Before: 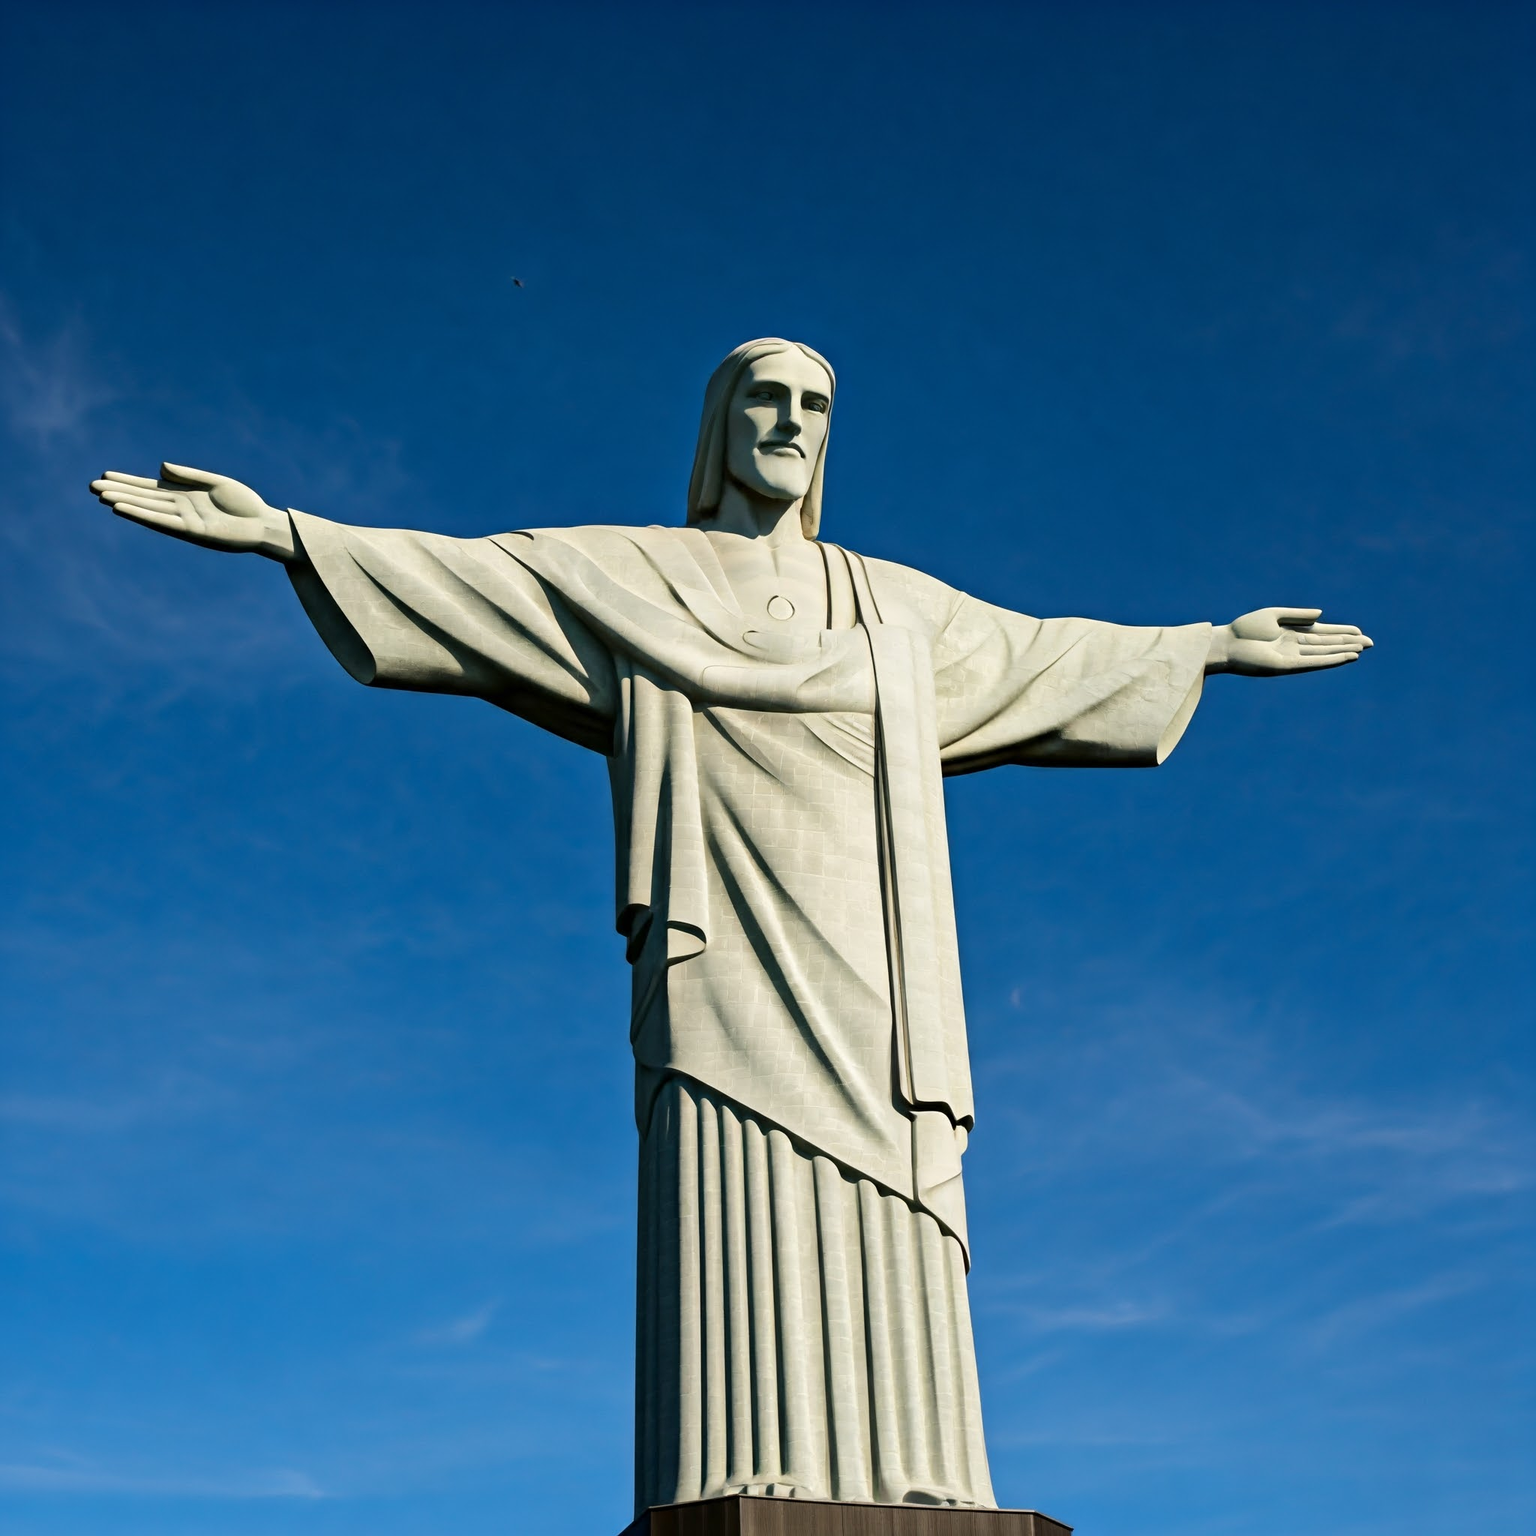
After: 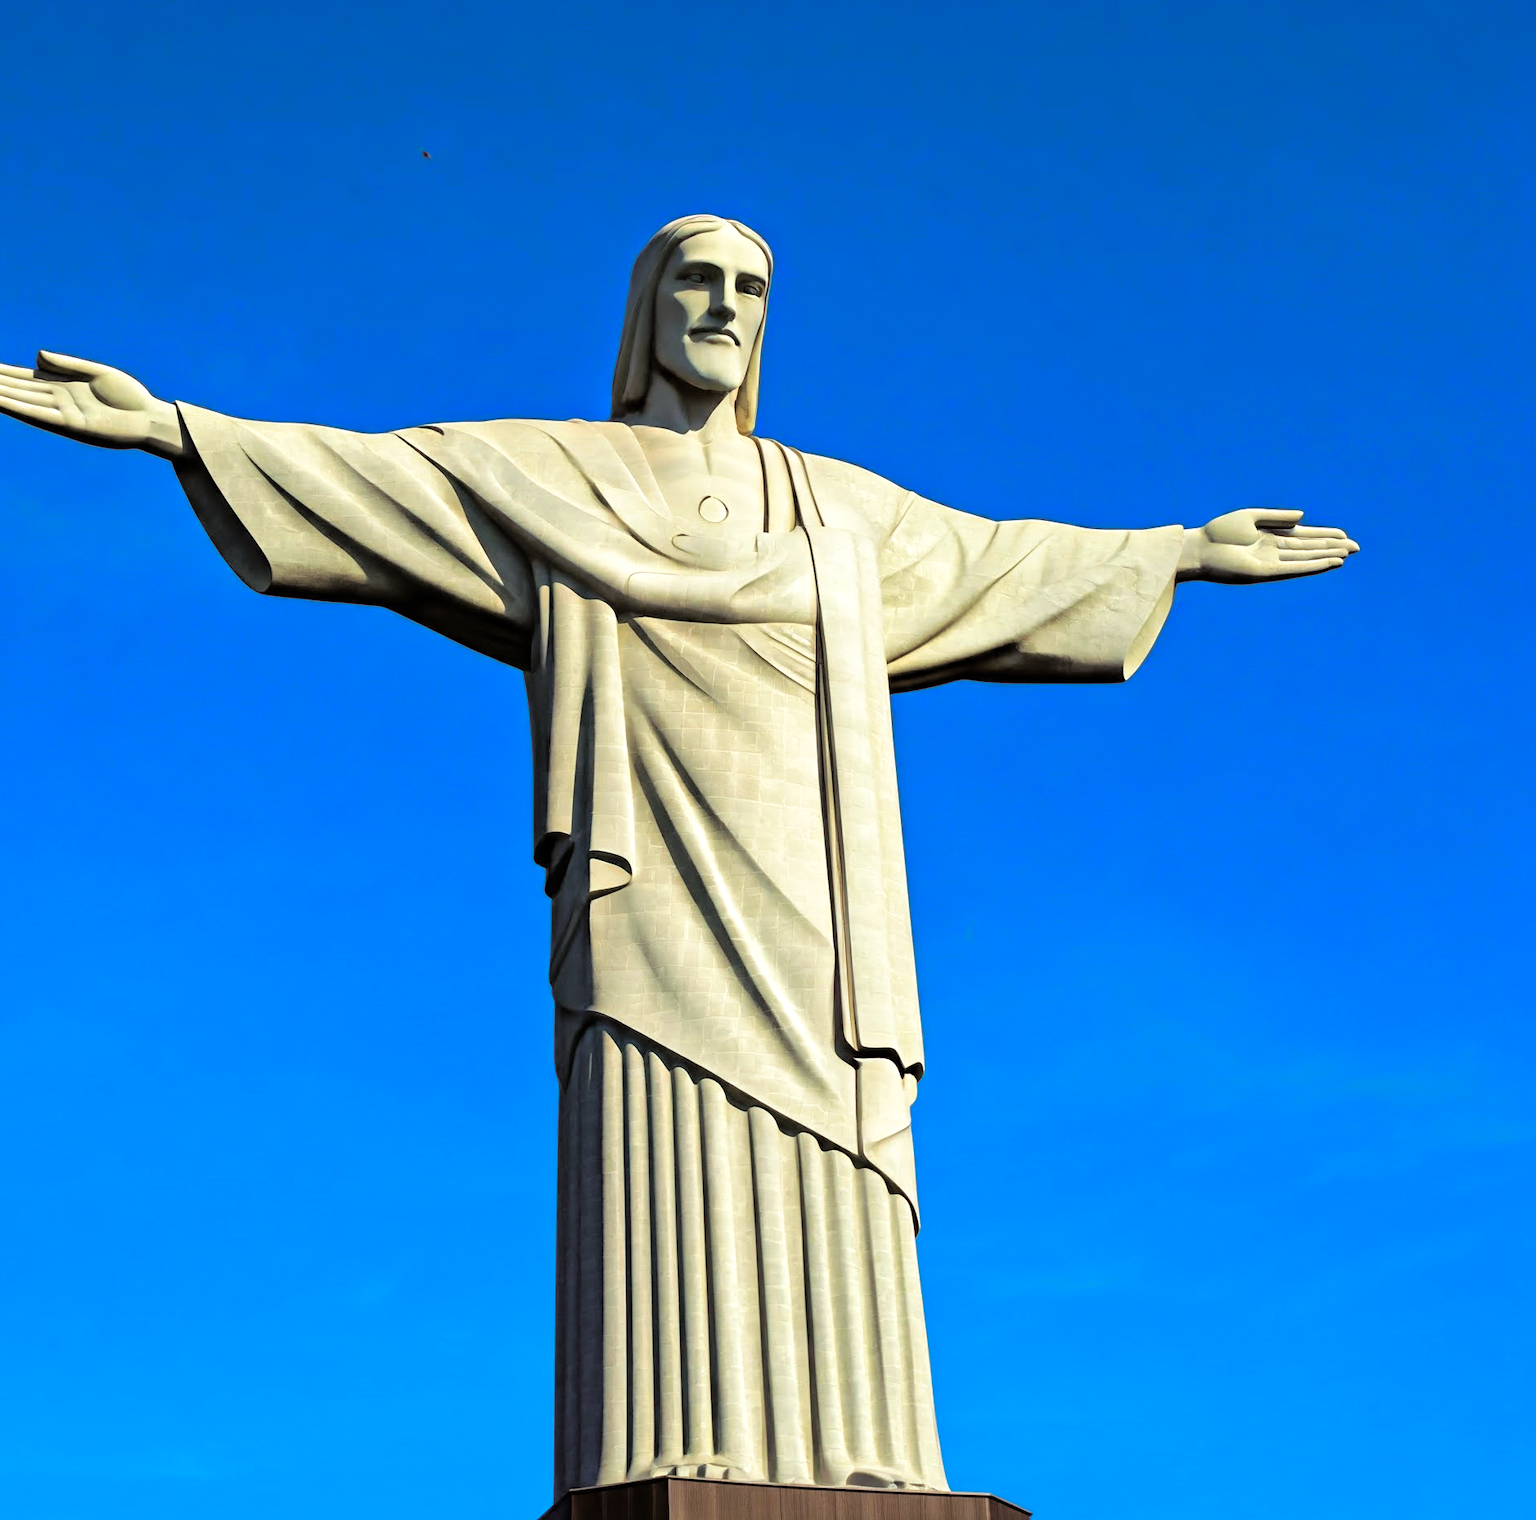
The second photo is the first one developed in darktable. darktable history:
tone curve: curves: ch0 [(0, 0) (0.004, 0.008) (0.077, 0.156) (0.169, 0.29) (0.774, 0.774) (1, 1)], color space Lab, linked channels, preserve colors none
crop and rotate: left 8.262%, top 9.226%
color balance rgb: linear chroma grading › global chroma 50%, perceptual saturation grading › global saturation 2.34%, global vibrance 6.64%, contrast 12.71%, saturation formula JzAzBz (2021)
split-toning: shadows › saturation 0.2
